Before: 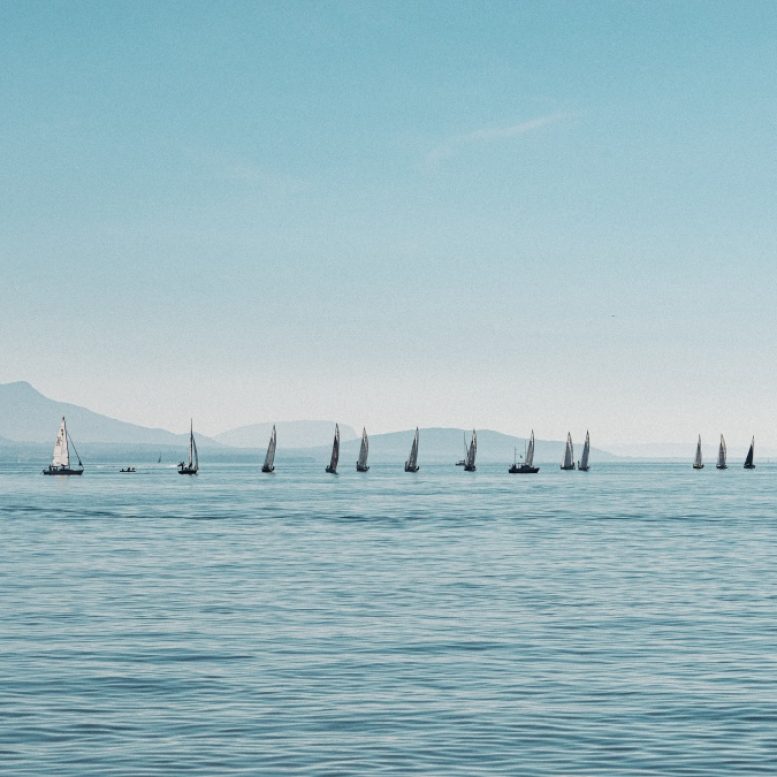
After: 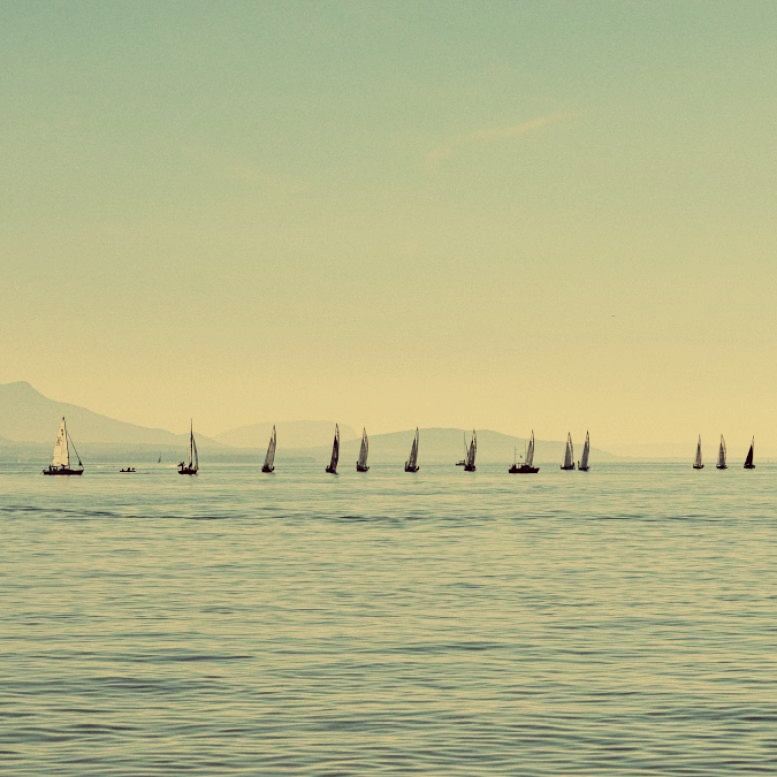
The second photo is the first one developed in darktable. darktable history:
filmic rgb: black relative exposure -5 EV, hardness 2.88, contrast 1.3, highlights saturation mix -30%
color correction: highlights a* -0.482, highlights b* 40, shadows a* 9.8, shadows b* -0.161
